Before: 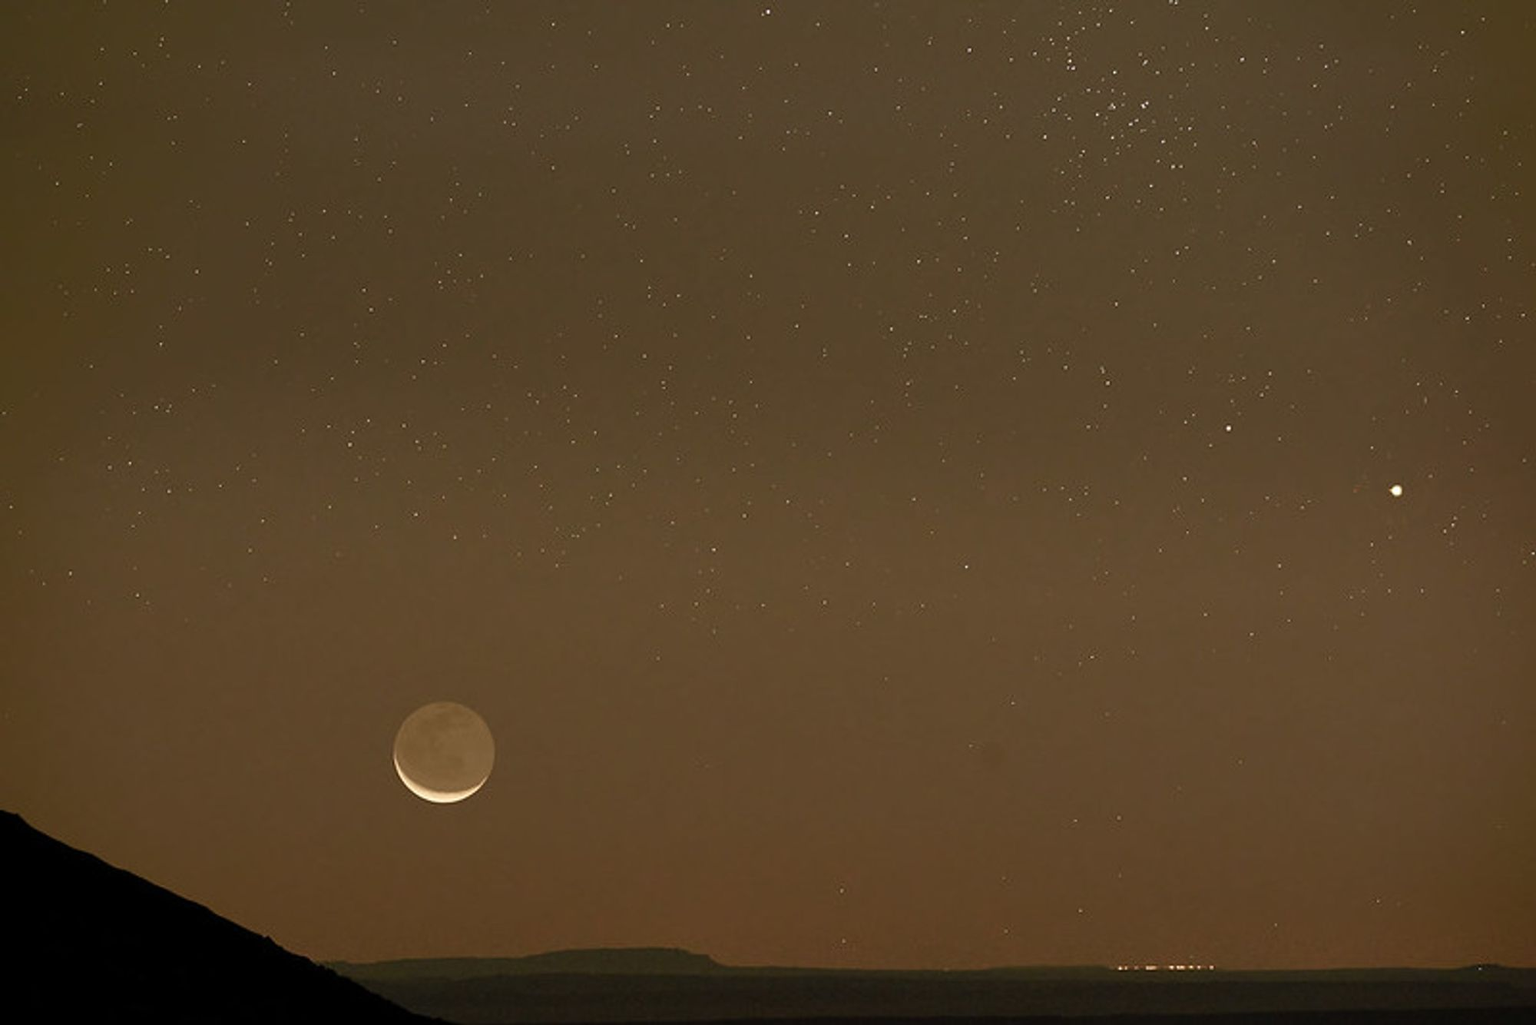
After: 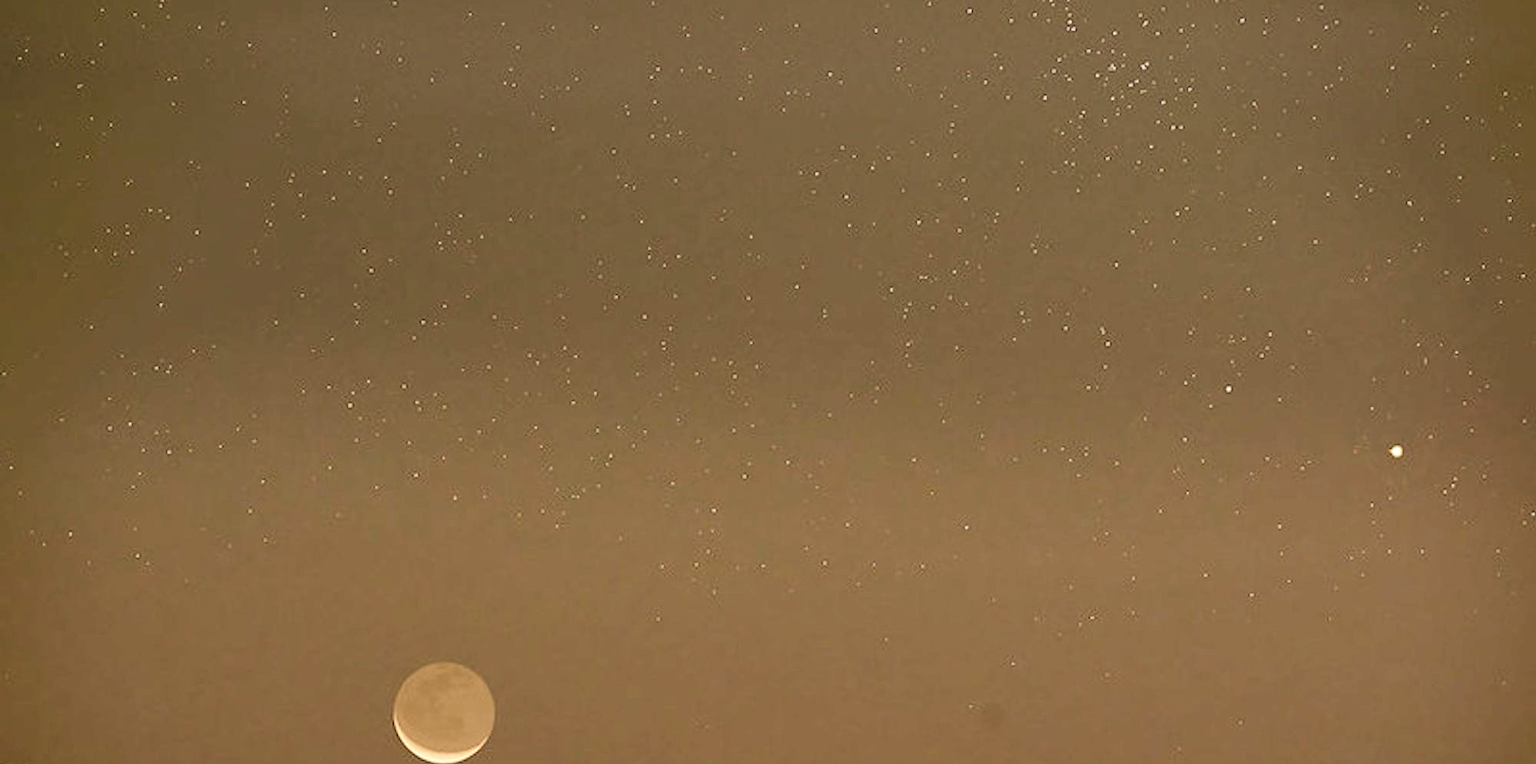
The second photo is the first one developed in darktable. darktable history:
crop: top 3.849%, bottom 21.441%
tone equalizer: -7 EV 0.156 EV, -6 EV 0.565 EV, -5 EV 1.12 EV, -4 EV 1.34 EV, -3 EV 1.17 EV, -2 EV 0.6 EV, -1 EV 0.147 EV, edges refinement/feathering 500, mask exposure compensation -1.57 EV, preserve details no
